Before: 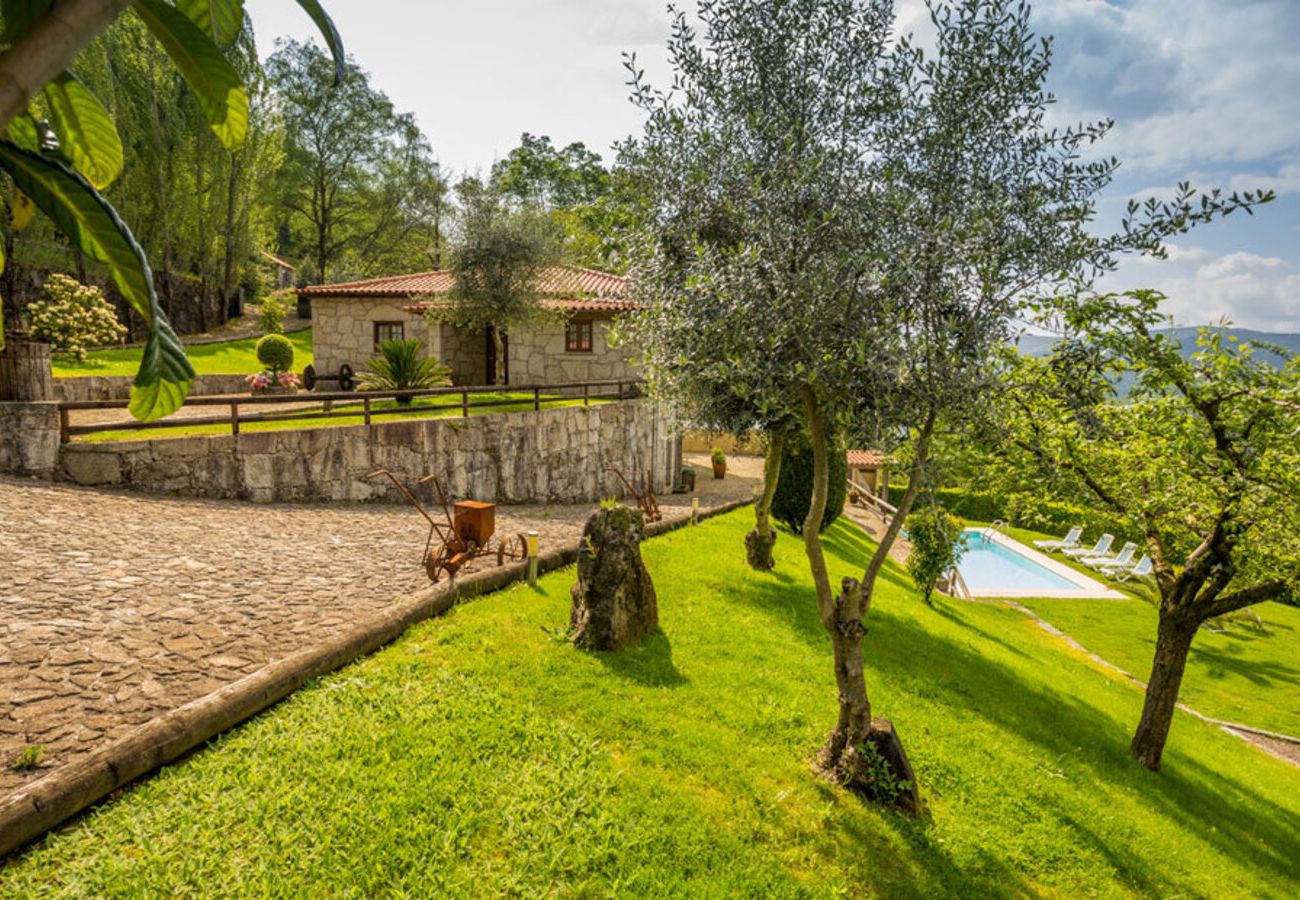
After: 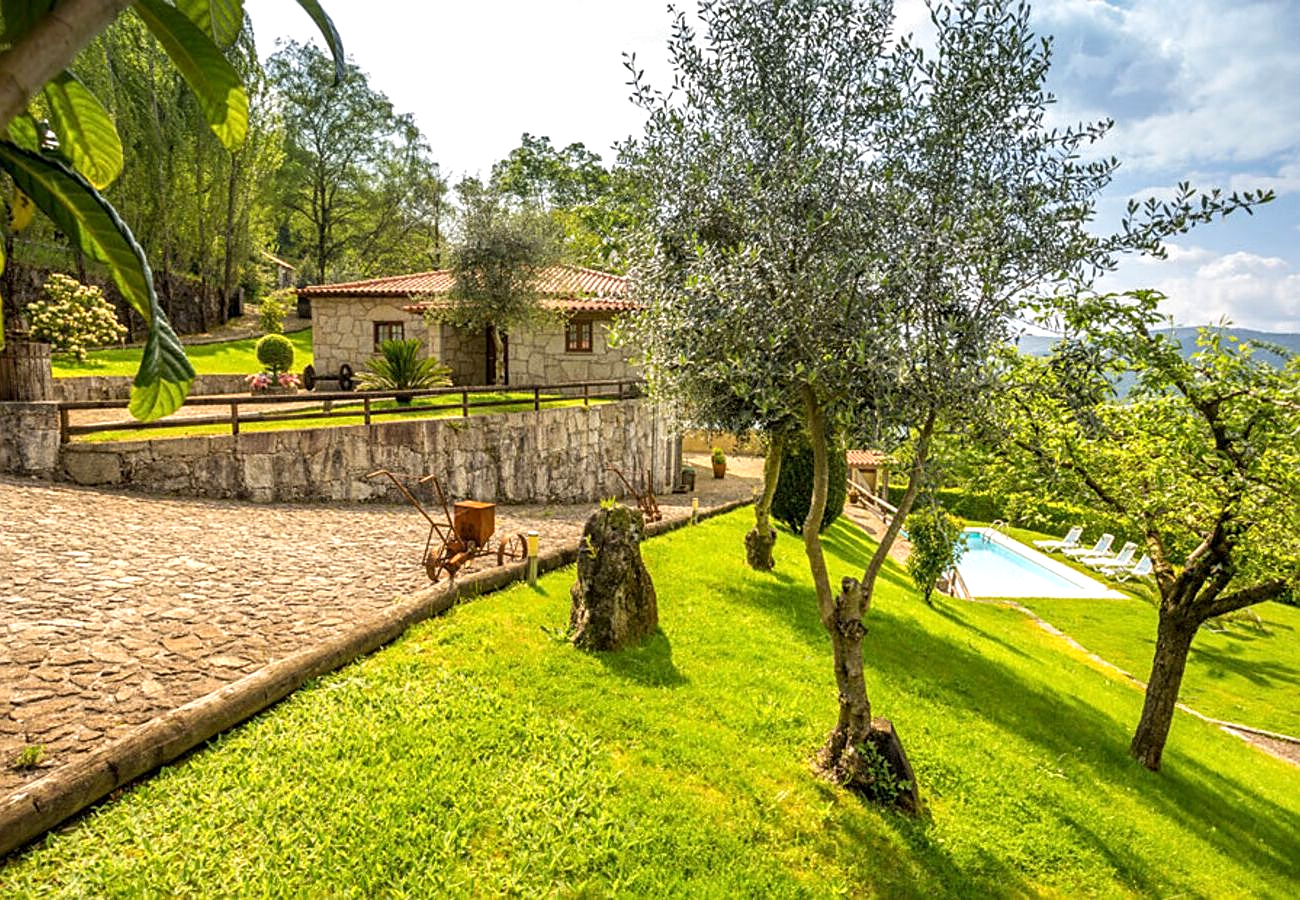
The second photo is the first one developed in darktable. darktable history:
exposure: black level correction 0.001, exposure 0.499 EV, compensate highlight preservation false
sharpen: on, module defaults
